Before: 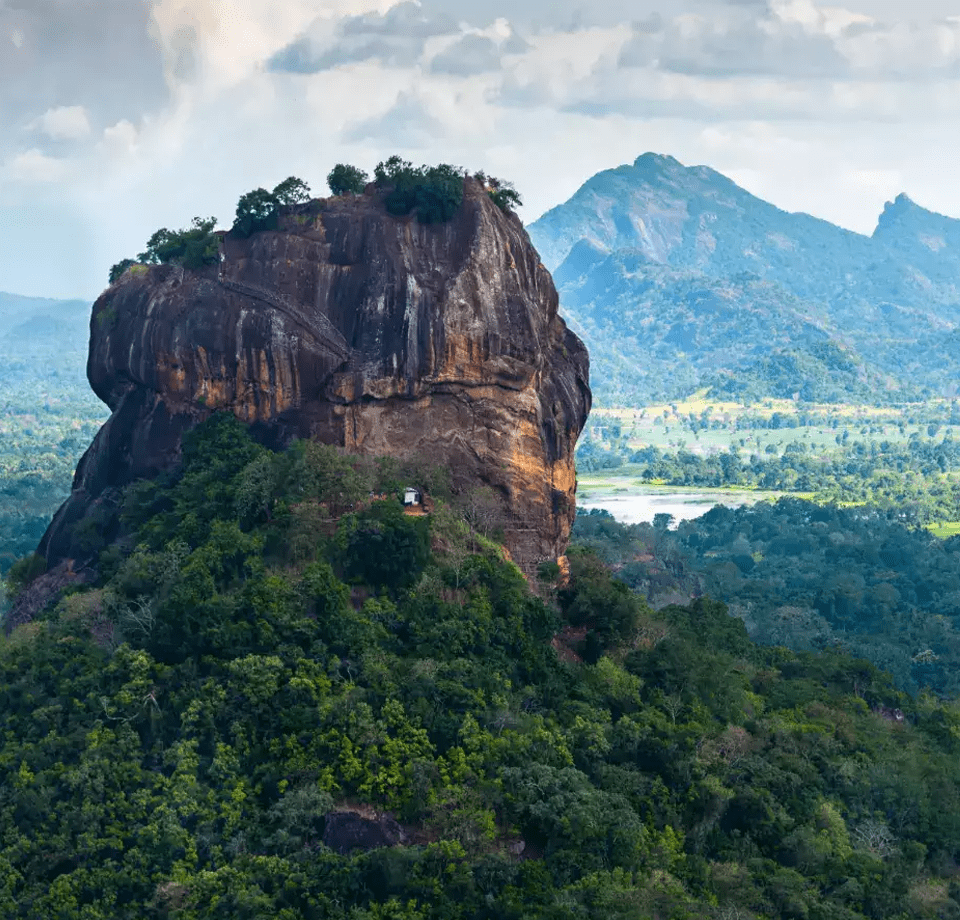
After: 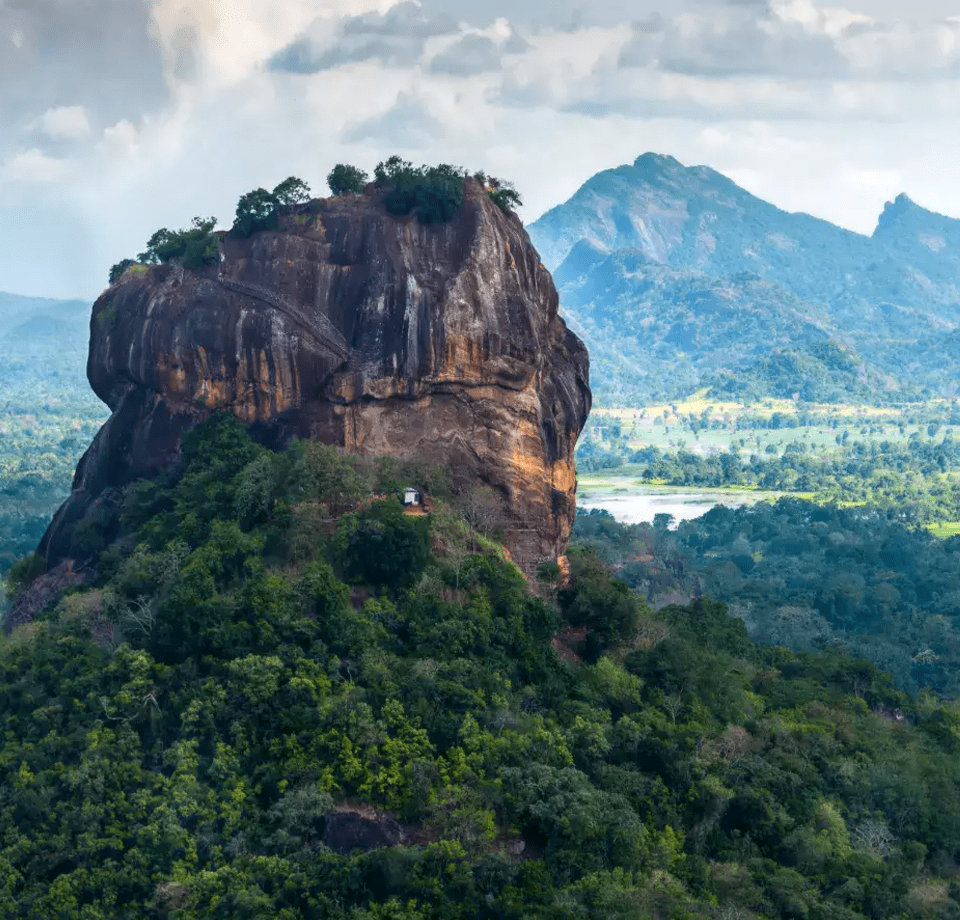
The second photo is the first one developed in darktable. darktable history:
local contrast: on, module defaults
contrast equalizer: octaves 7, y [[0.502, 0.505, 0.512, 0.529, 0.564, 0.588], [0.5 ×6], [0.502, 0.505, 0.512, 0.529, 0.564, 0.588], [0, 0.001, 0.001, 0.004, 0.008, 0.011], [0, 0.001, 0.001, 0.004, 0.008, 0.011]], mix -1
